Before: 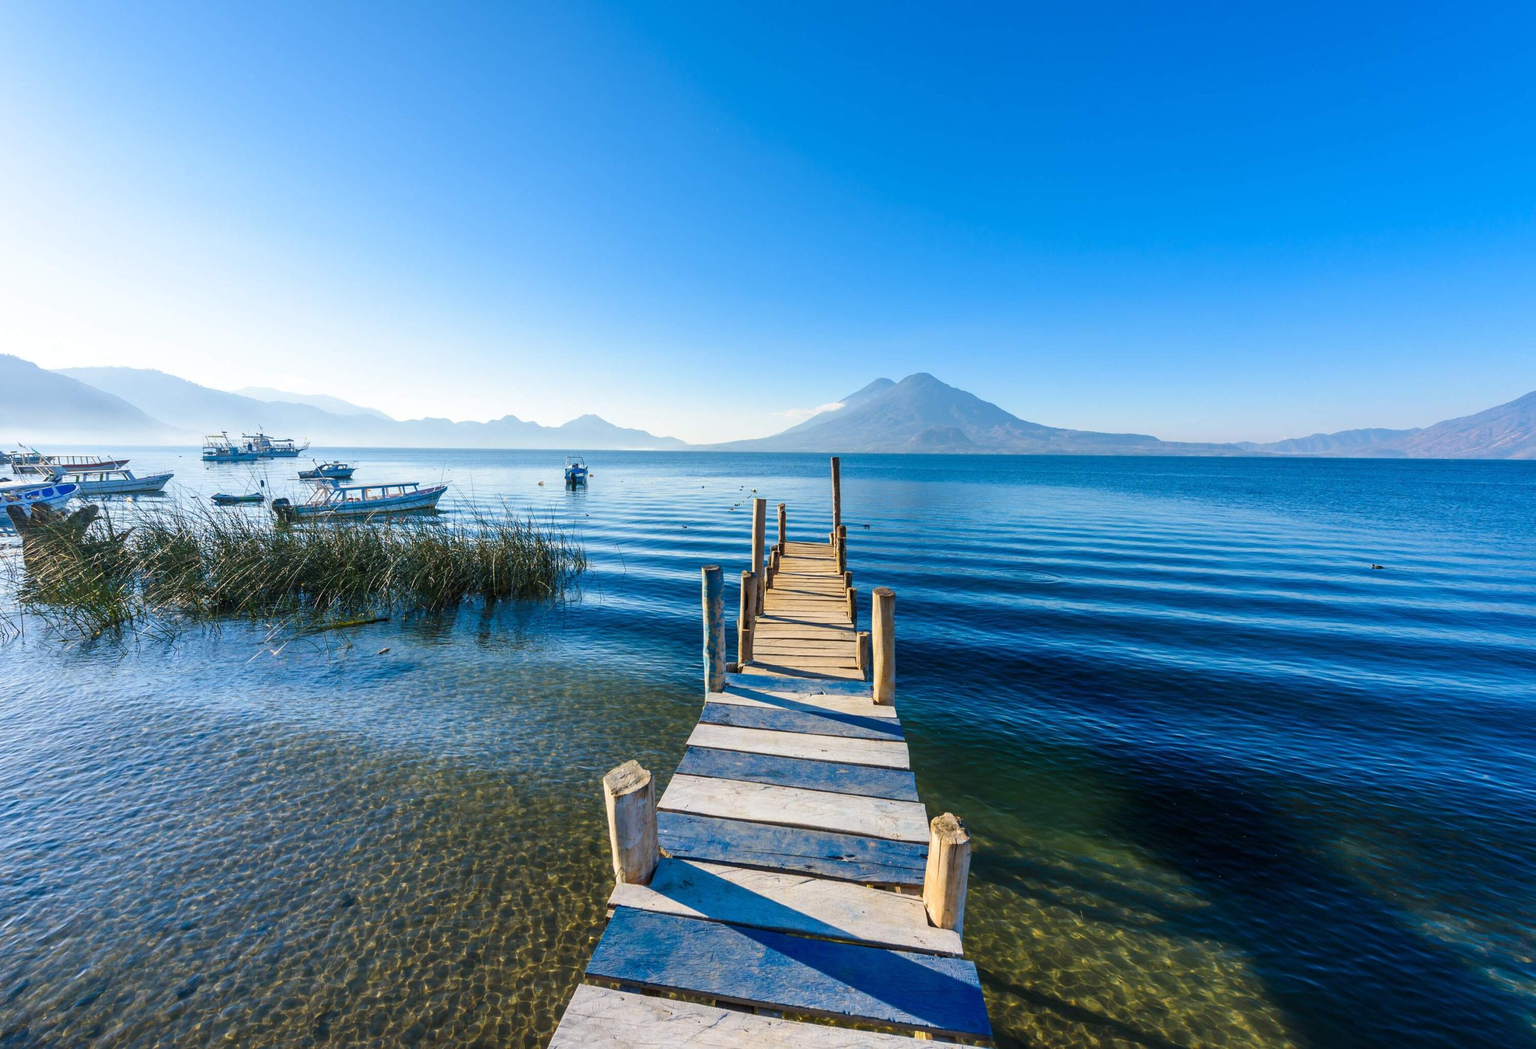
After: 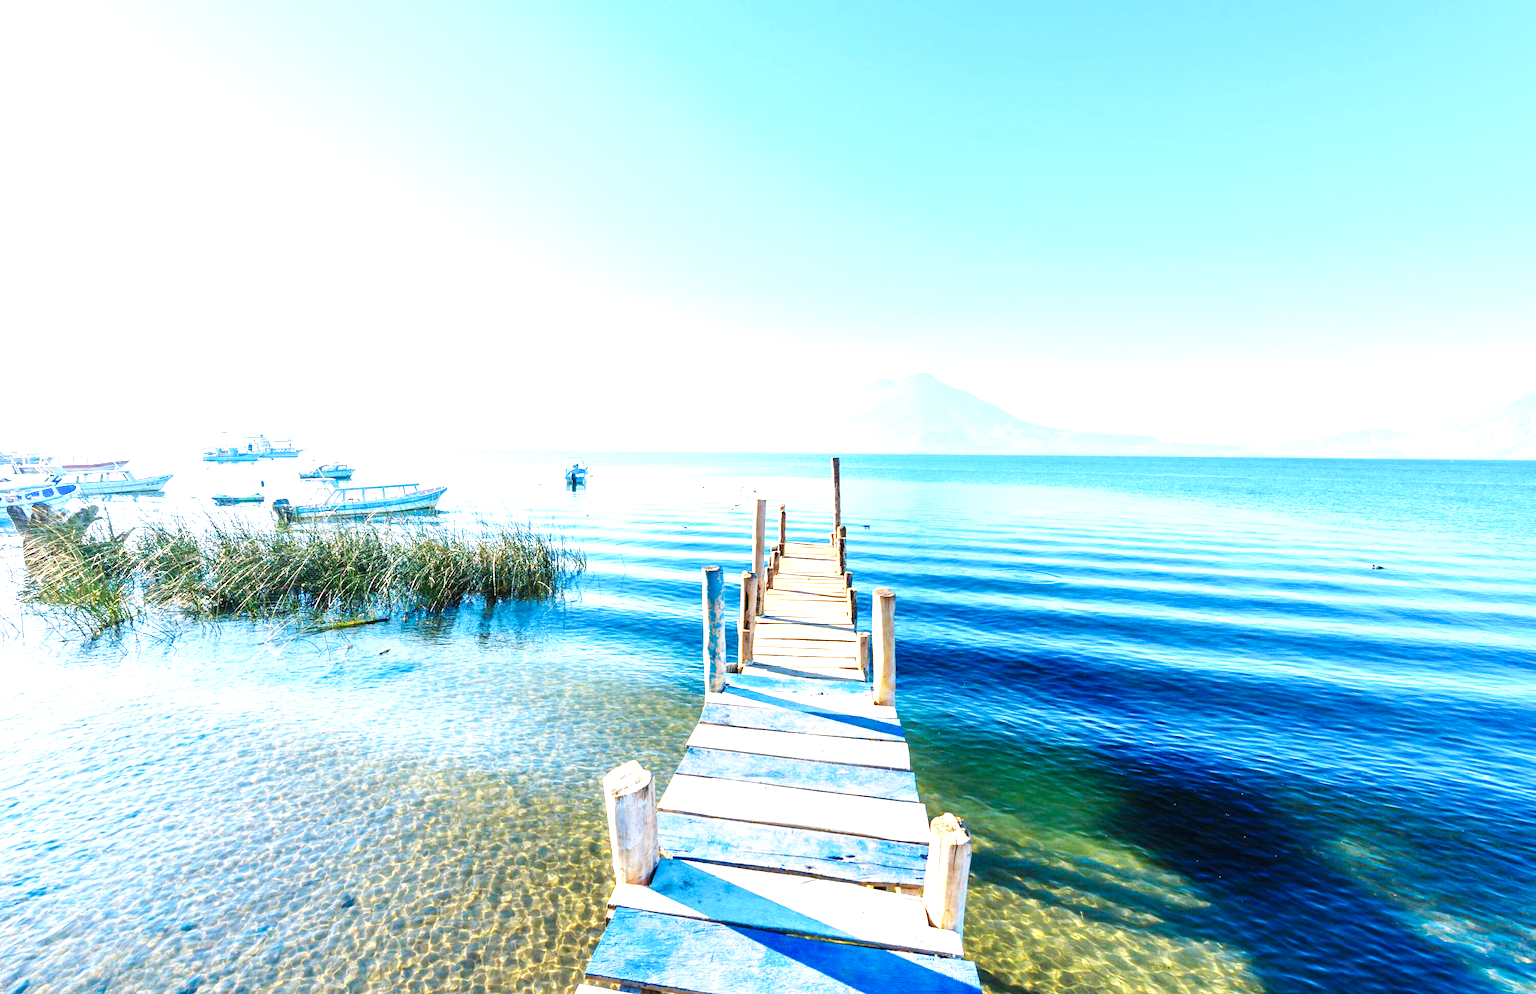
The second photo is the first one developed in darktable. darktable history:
base curve: curves: ch0 [(0, 0) (0.036, 0.025) (0.121, 0.166) (0.206, 0.329) (0.605, 0.79) (1, 1)], preserve colors none
crop and rotate: top 0.013%, bottom 5.191%
exposure: exposure 1.989 EV, compensate exposure bias true, compensate highlight preservation false
